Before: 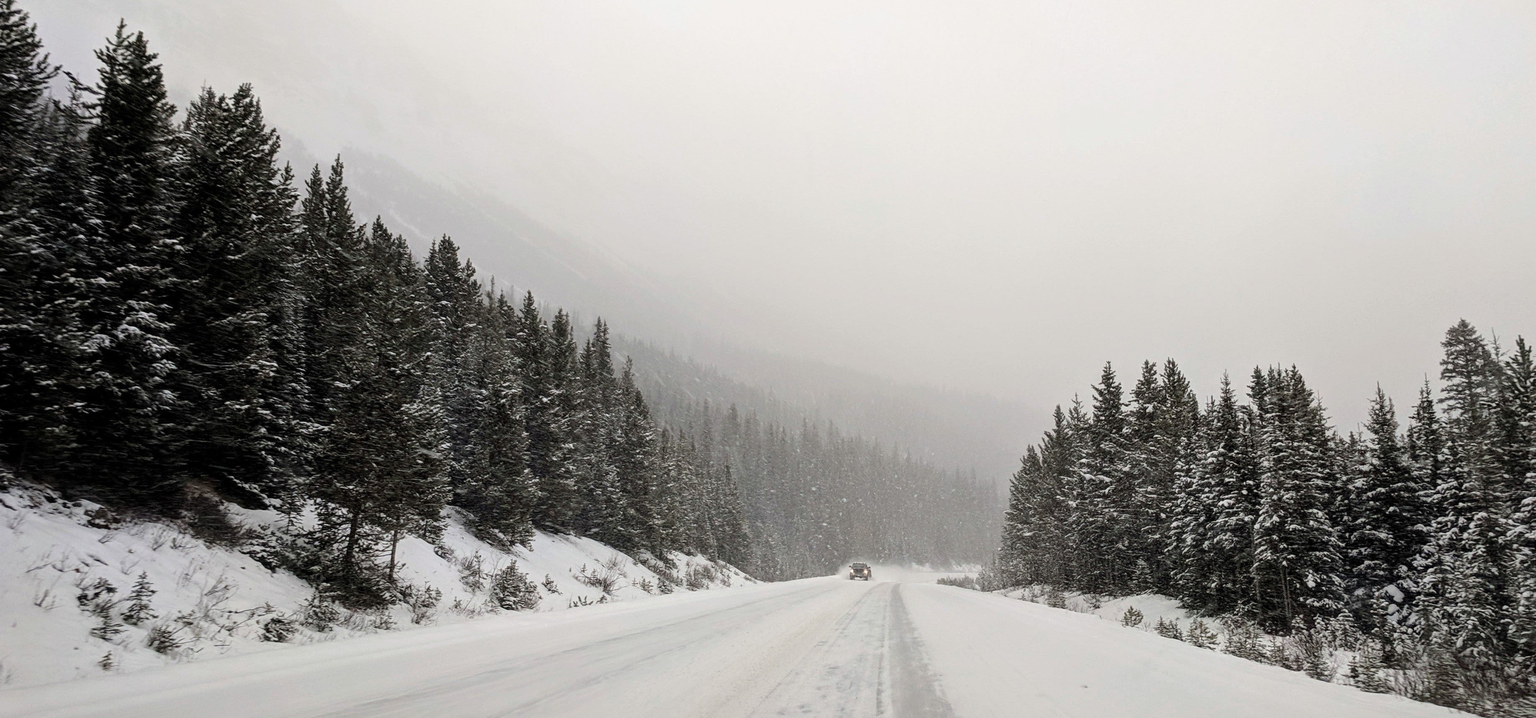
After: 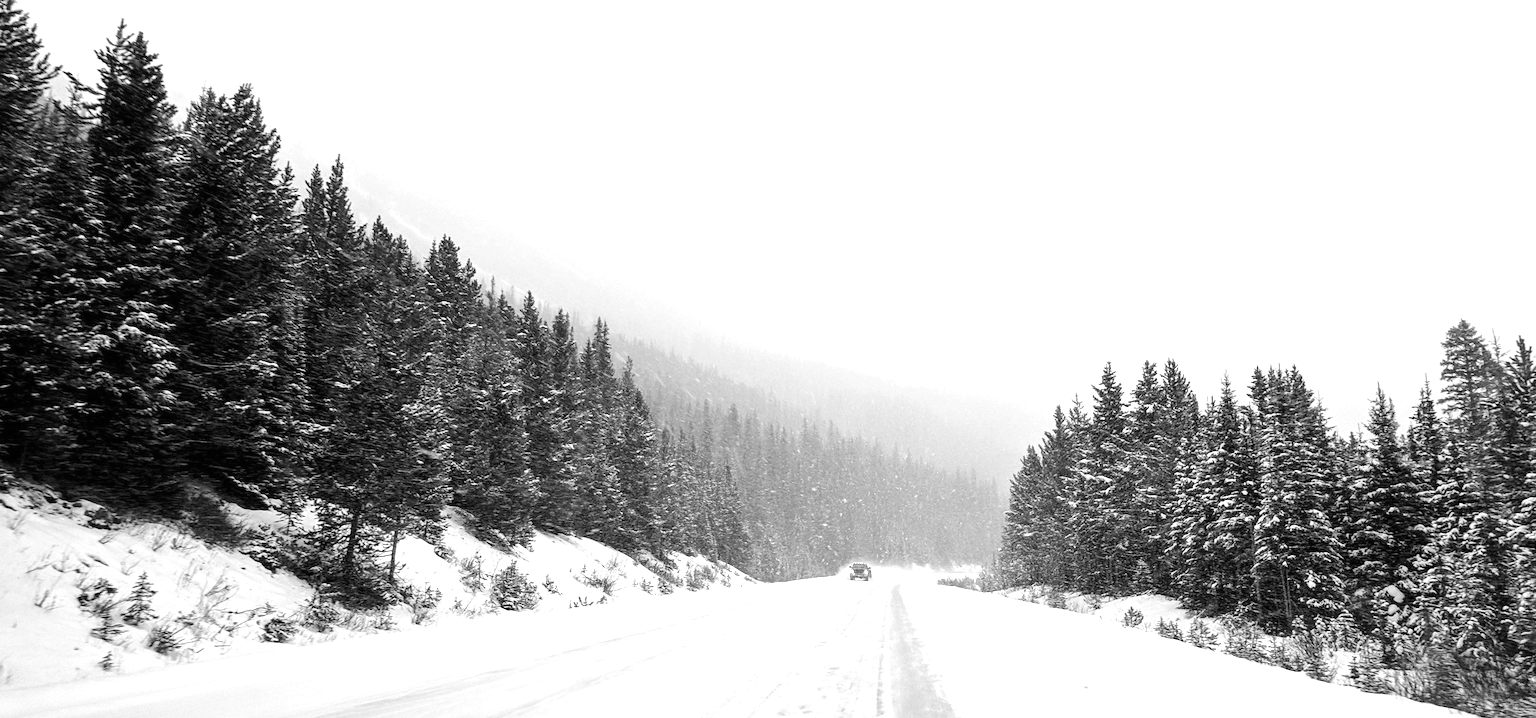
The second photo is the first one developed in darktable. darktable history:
monochrome: on, module defaults
exposure: black level correction 0, exposure 0.9 EV, compensate highlight preservation false
